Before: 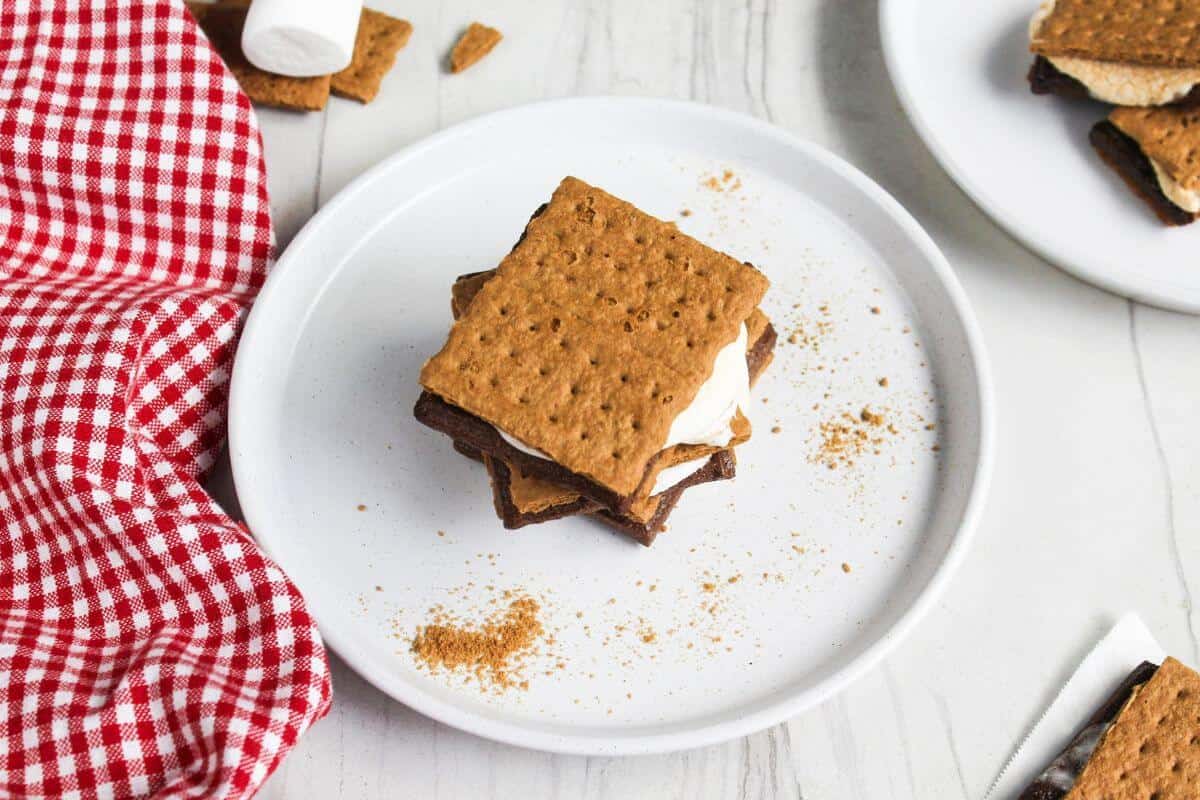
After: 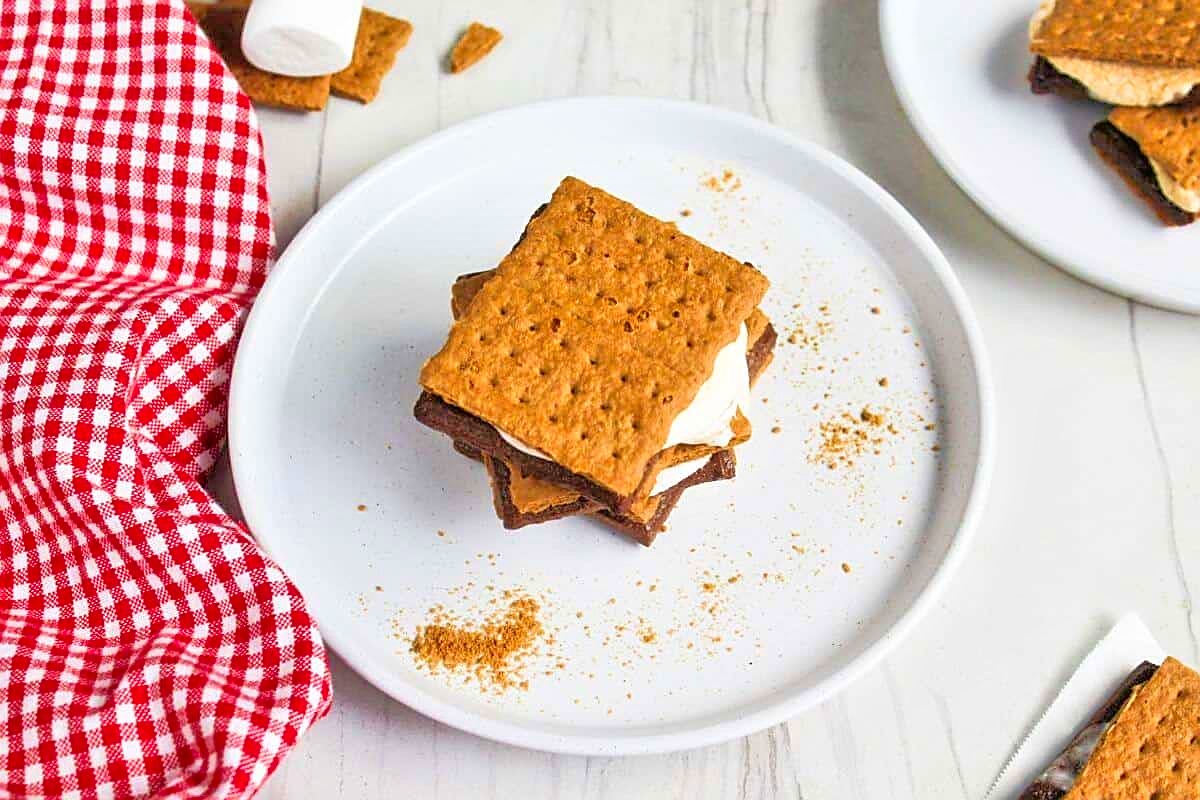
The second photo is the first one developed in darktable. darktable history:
velvia: on, module defaults
sharpen: on, module defaults
contrast brightness saturation: contrast 0.09, saturation 0.28
tone equalizer: -7 EV 0.15 EV, -6 EV 0.6 EV, -5 EV 1.15 EV, -4 EV 1.33 EV, -3 EV 1.15 EV, -2 EV 0.6 EV, -1 EV 0.15 EV, mask exposure compensation -0.5 EV
